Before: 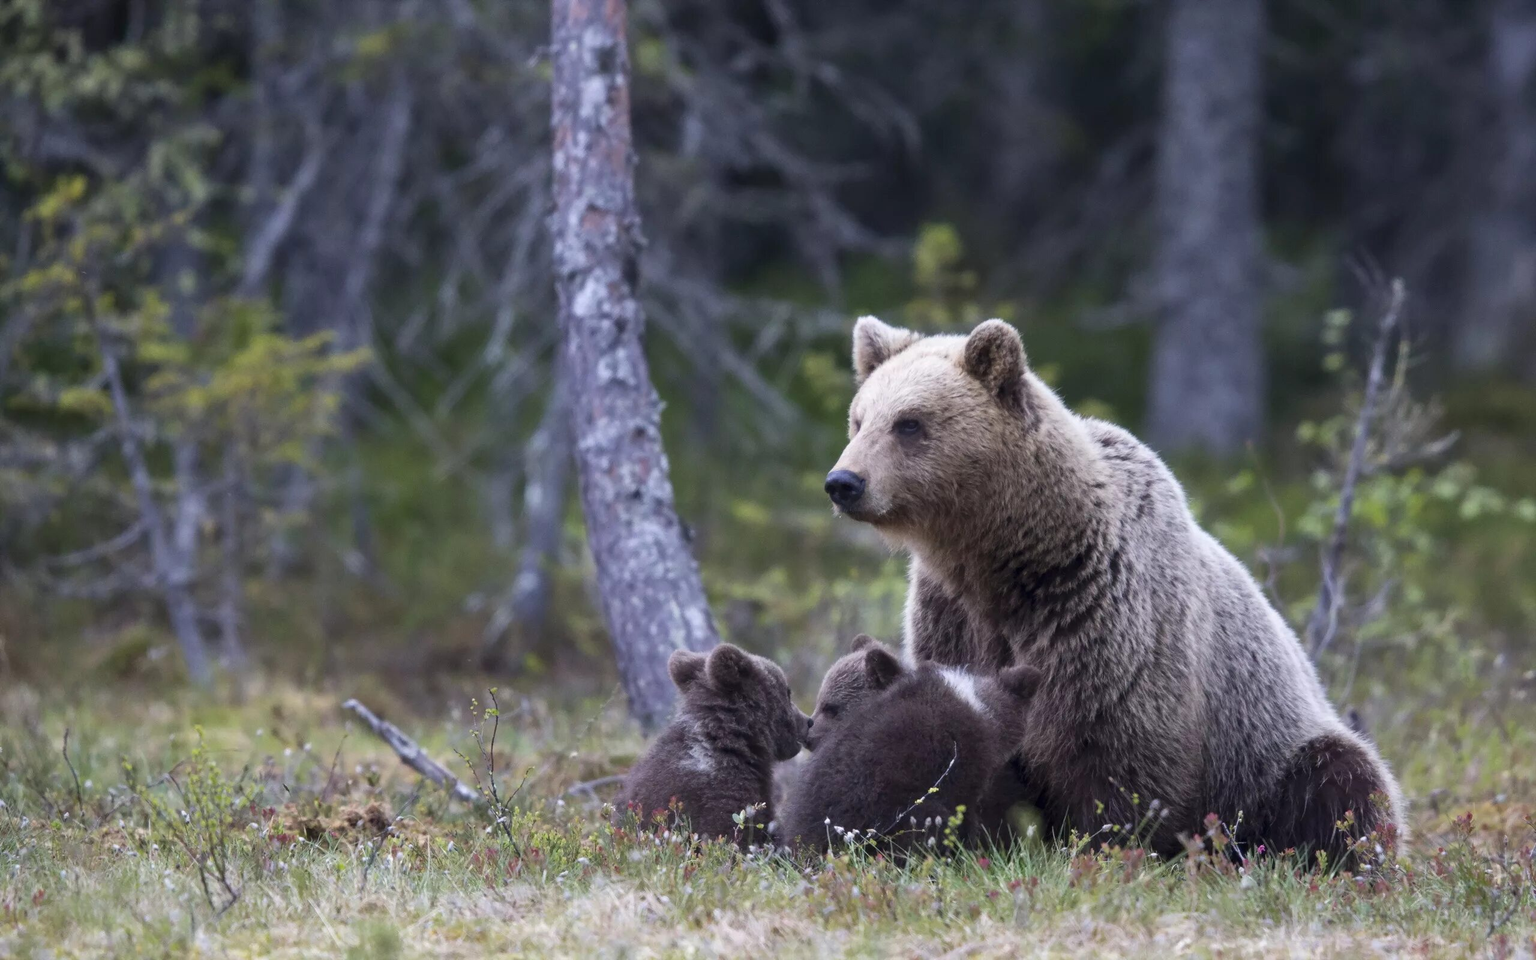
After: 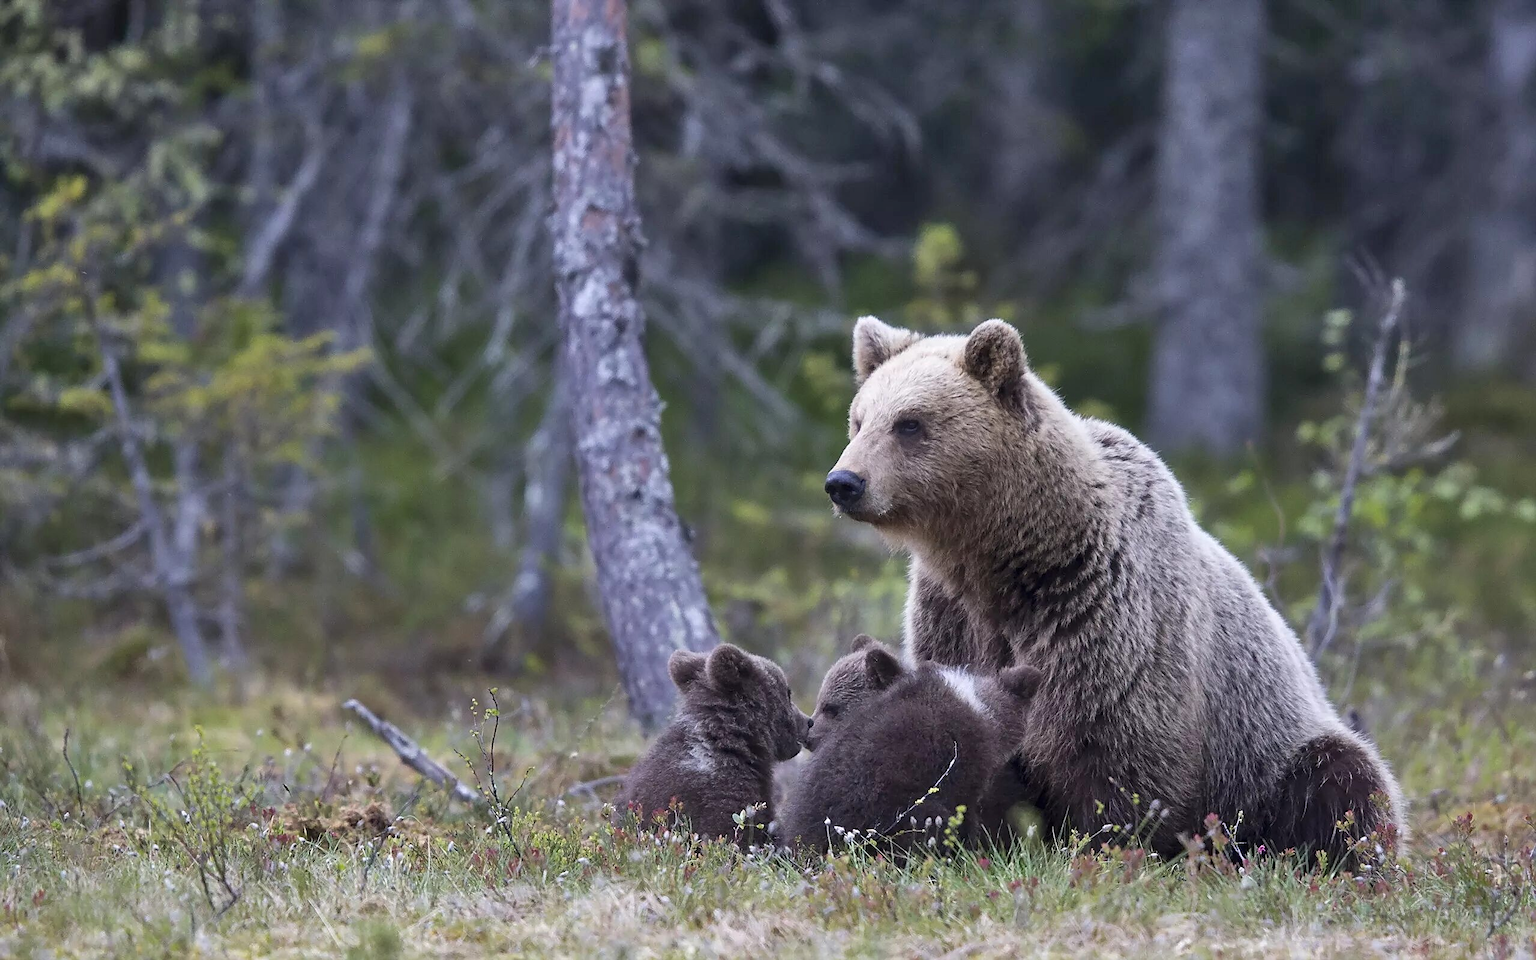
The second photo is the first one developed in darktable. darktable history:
shadows and highlights: low approximation 0.01, soften with gaussian
sharpen: radius 1.4, amount 1.25, threshold 0.7
